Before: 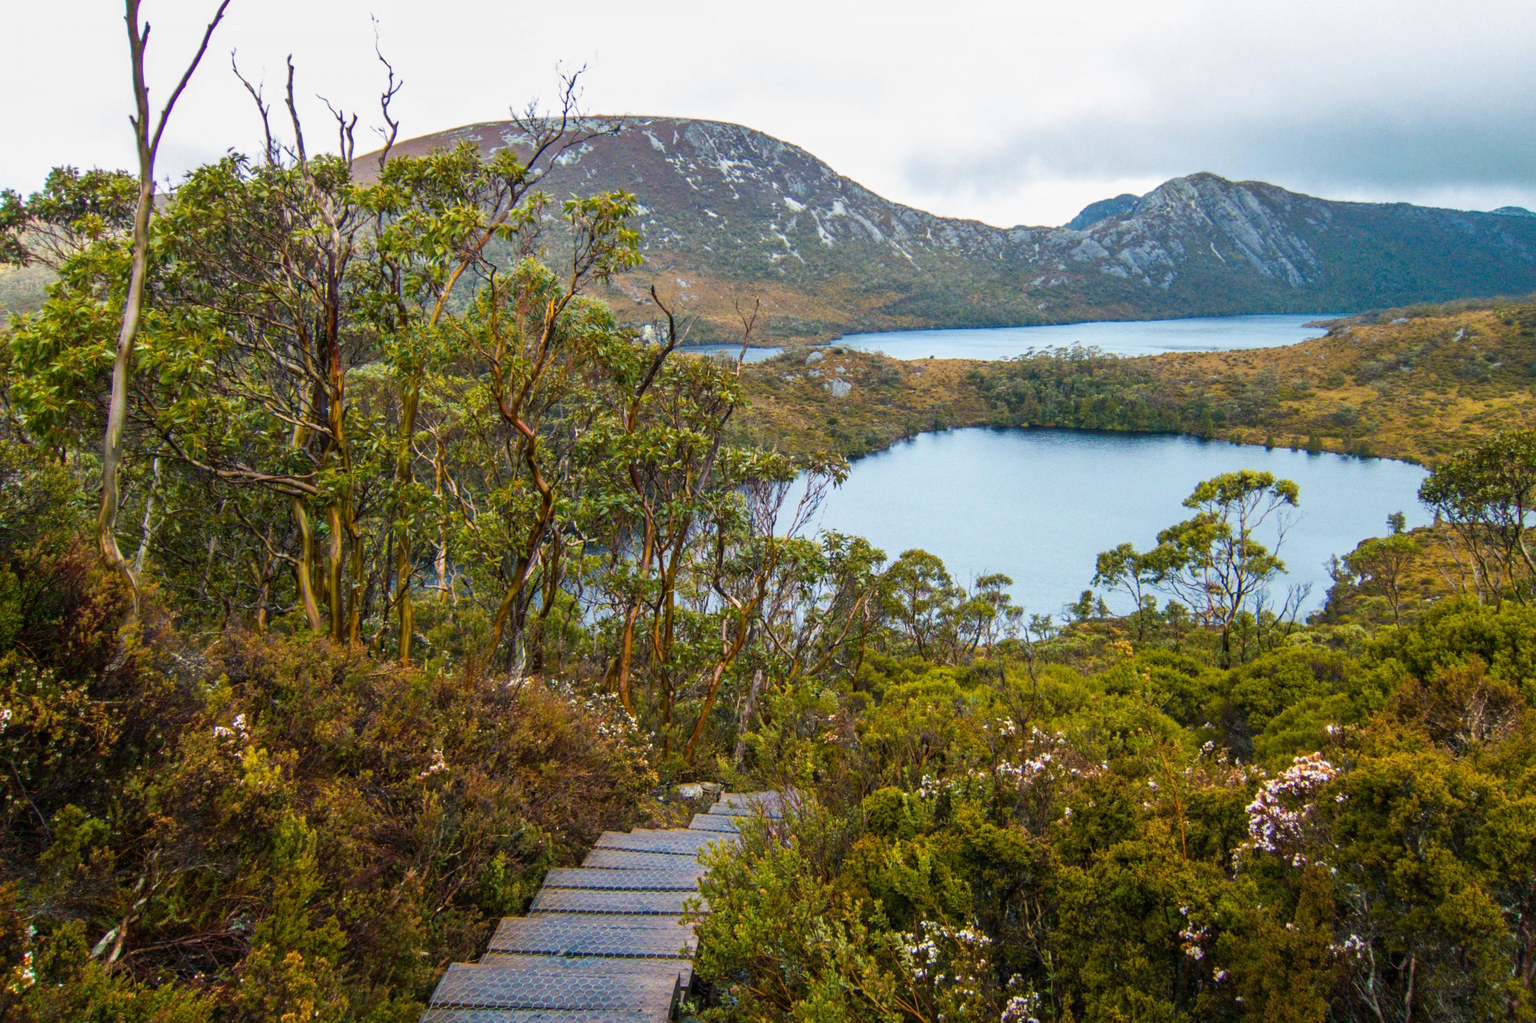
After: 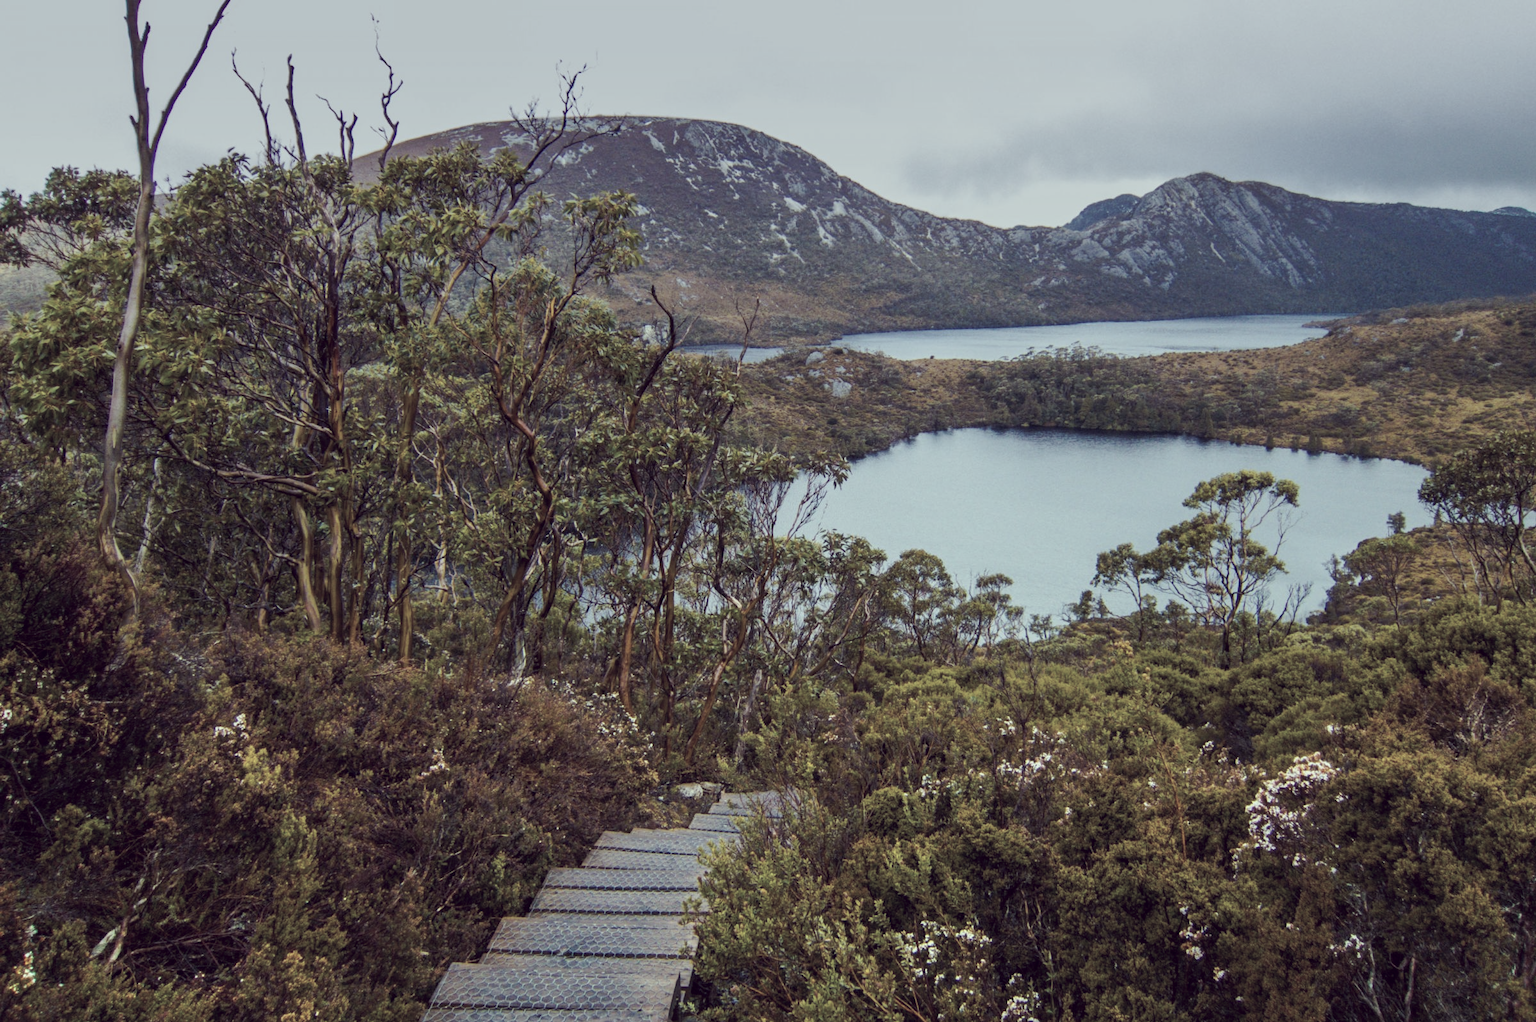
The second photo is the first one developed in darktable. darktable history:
color correction: highlights a* -20.17, highlights b* 20.27, shadows a* 20.03, shadows b* -20.46, saturation 0.43
tone curve: curves: ch0 [(0, 0) (0.003, 0.003) (0.011, 0.01) (0.025, 0.023) (0.044, 0.041) (0.069, 0.064) (0.1, 0.092) (0.136, 0.125) (0.177, 0.163) (0.224, 0.207) (0.277, 0.255) (0.335, 0.309) (0.399, 0.375) (0.468, 0.459) (0.543, 0.548) (0.623, 0.629) (0.709, 0.716) (0.801, 0.808) (0.898, 0.911) (1, 1)], preserve colors none
graduated density: hue 238.83°, saturation 50%
